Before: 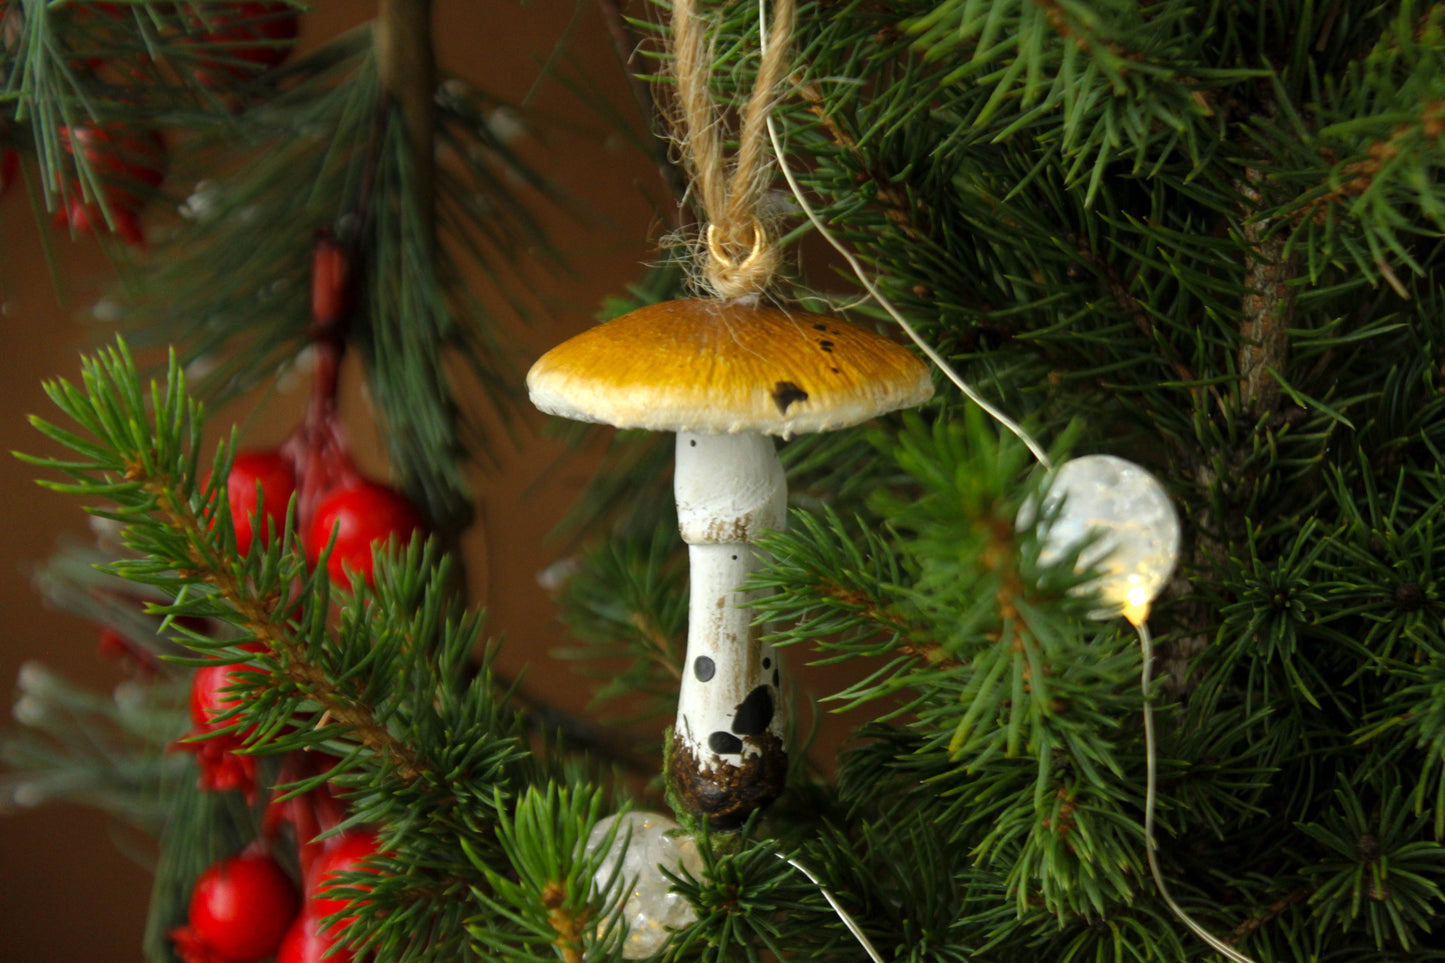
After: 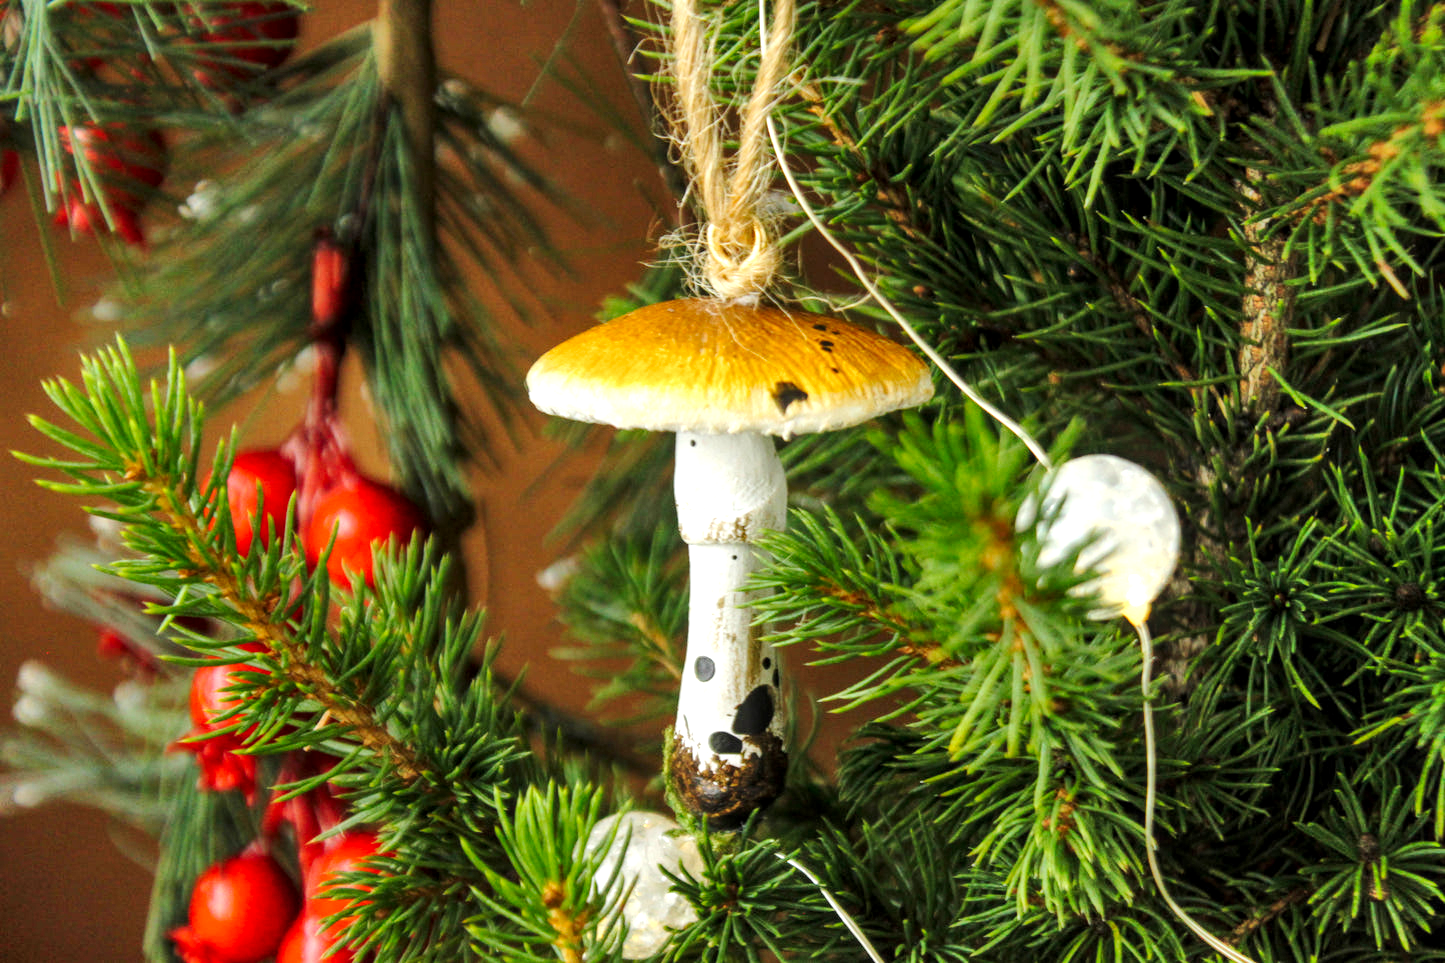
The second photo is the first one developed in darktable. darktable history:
tone curve: curves: ch0 [(0, 0) (0.071, 0.047) (0.266, 0.26) (0.483, 0.554) (0.753, 0.811) (1, 0.983)]; ch1 [(0, 0) (0.346, 0.307) (0.408, 0.387) (0.463, 0.465) (0.482, 0.493) (0.502, 0.5) (0.517, 0.502) (0.55, 0.548) (0.597, 0.61) (0.651, 0.698) (1, 1)]; ch2 [(0, 0) (0.346, 0.34) (0.434, 0.46) (0.485, 0.494) (0.5, 0.494) (0.517, 0.506) (0.526, 0.545) (0.583, 0.61) (0.625, 0.659) (1, 1)], preserve colors none
local contrast: on, module defaults
shadows and highlights: shadows 52.83, soften with gaussian
exposure: black level correction 0, exposure 1 EV, compensate highlight preservation false
